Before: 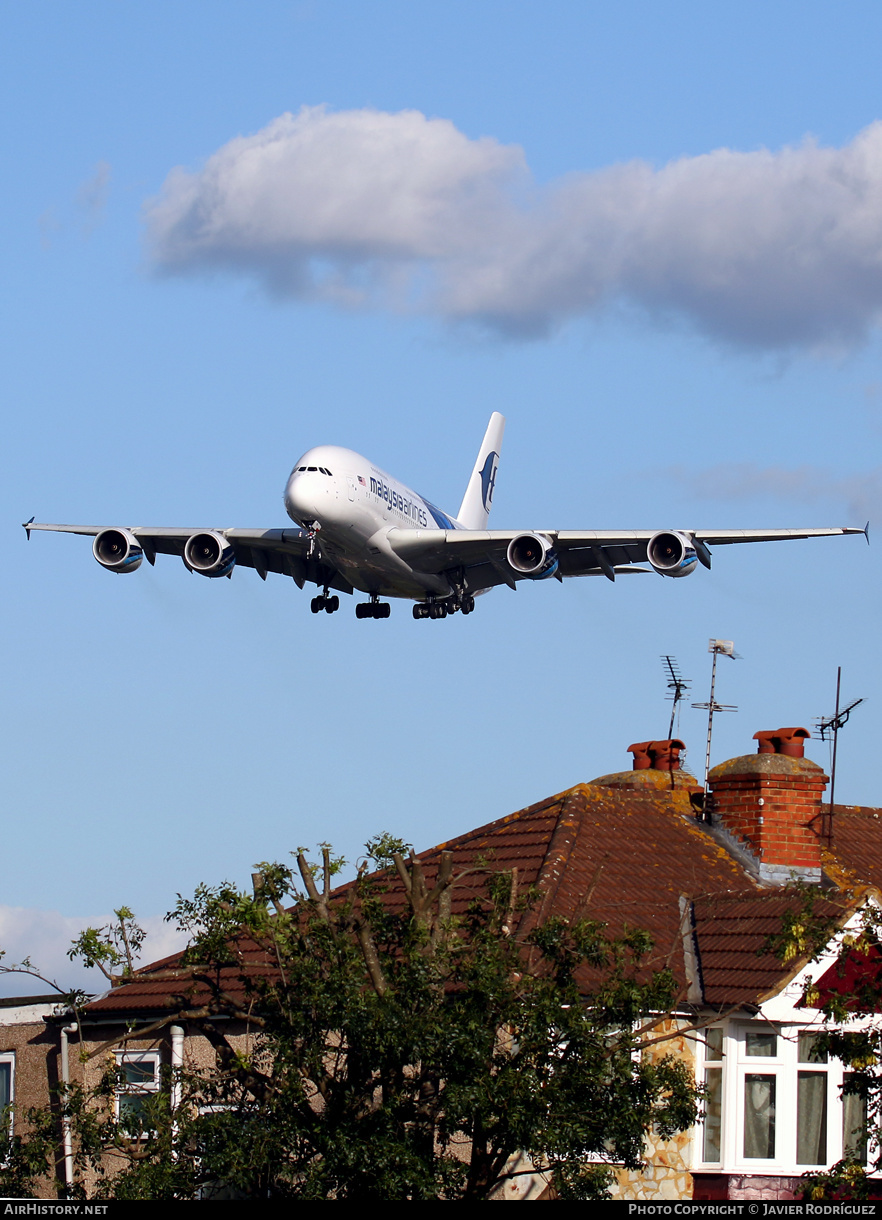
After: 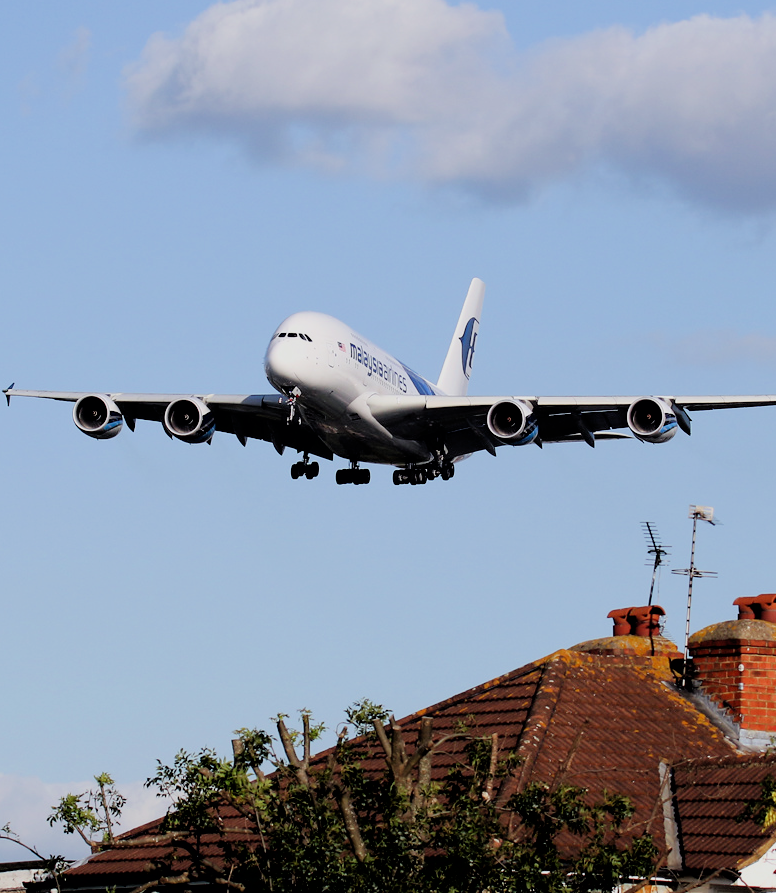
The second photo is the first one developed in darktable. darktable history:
crop and rotate: left 2.305%, top 10.985%, right 9.685%, bottom 15.773%
exposure: black level correction 0, exposure 0.499 EV, compensate highlight preservation false
tone equalizer: mask exposure compensation -0.504 EV
filmic rgb: black relative exposure -4.36 EV, white relative exposure 4.56 EV, hardness 2.39, contrast 1.055
